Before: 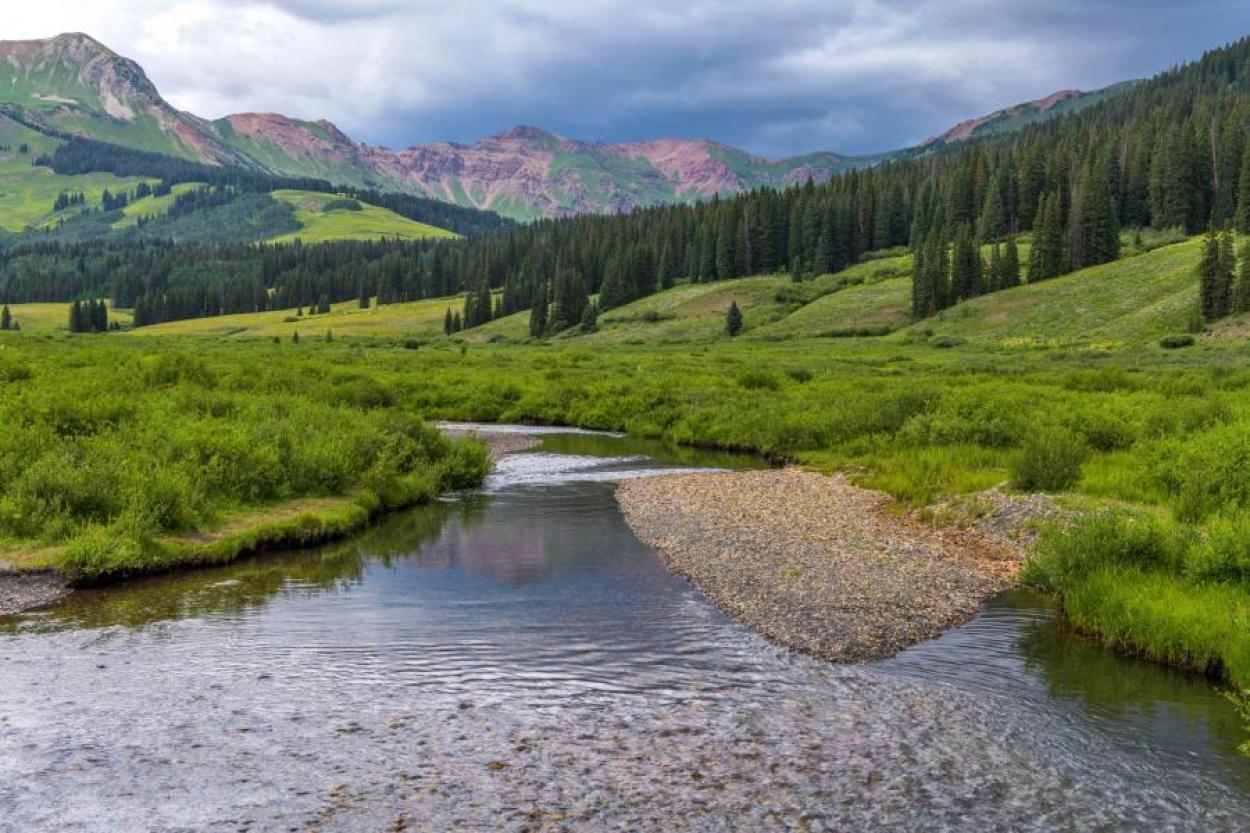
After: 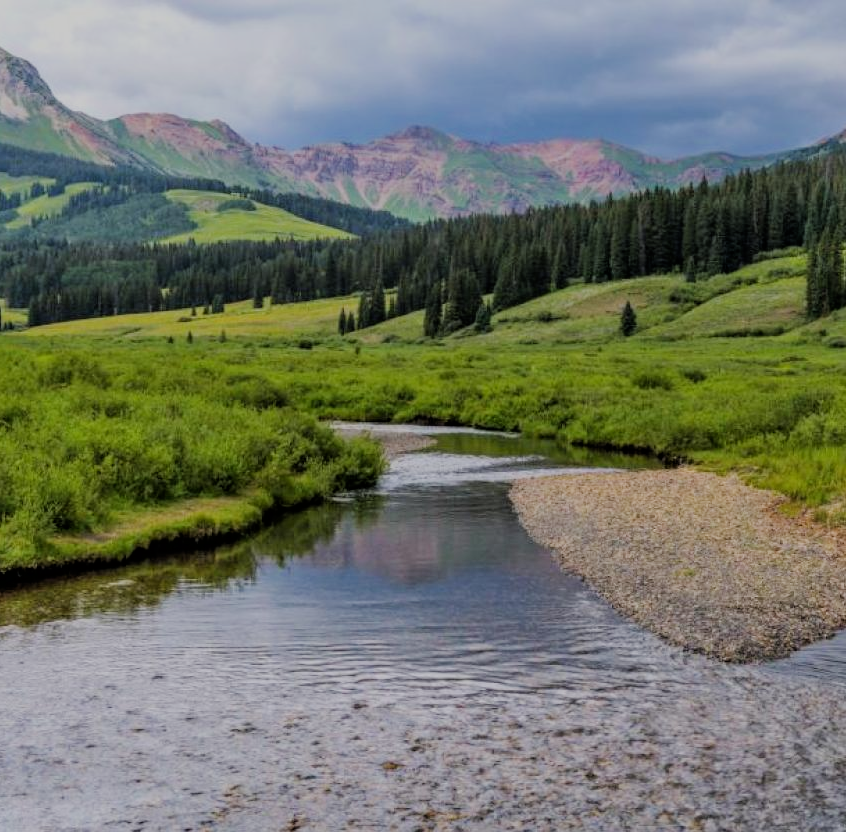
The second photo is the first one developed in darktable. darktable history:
crop and rotate: left 8.552%, right 23.695%
filmic rgb: black relative exposure -6.14 EV, white relative exposure 6.95 EV, threshold 5.95 EV, hardness 2.28, iterations of high-quality reconstruction 0, enable highlight reconstruction true
